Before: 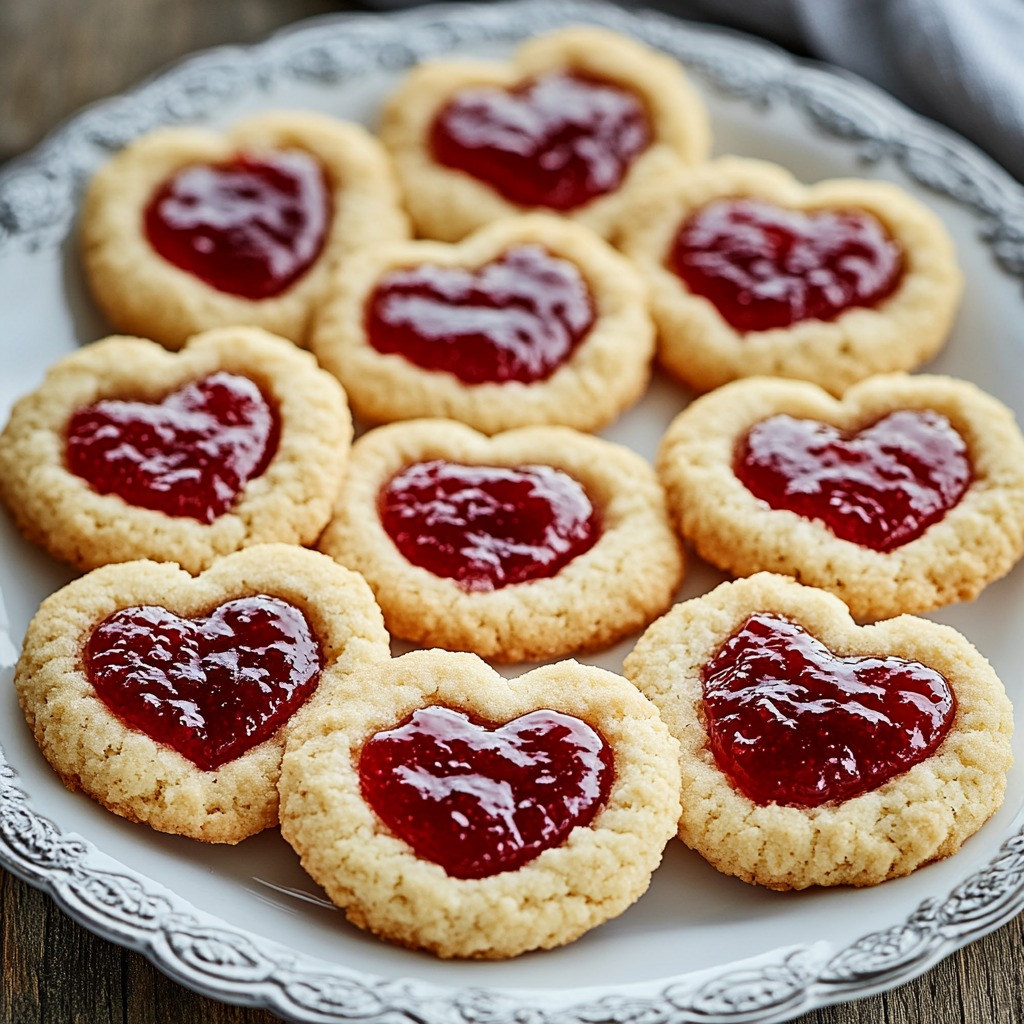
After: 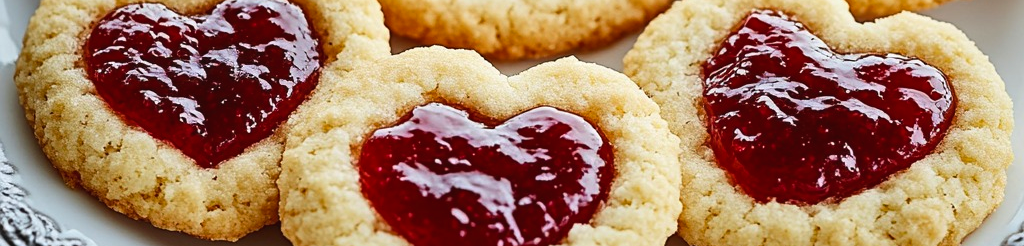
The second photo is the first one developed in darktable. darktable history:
crop and rotate: top 58.928%, bottom 16.973%
base curve: curves: ch0 [(0, 0) (0.303, 0.277) (1, 1)], preserve colors none
color balance rgb: global offset › luminance 0.268%, perceptual saturation grading › global saturation 14.923%
